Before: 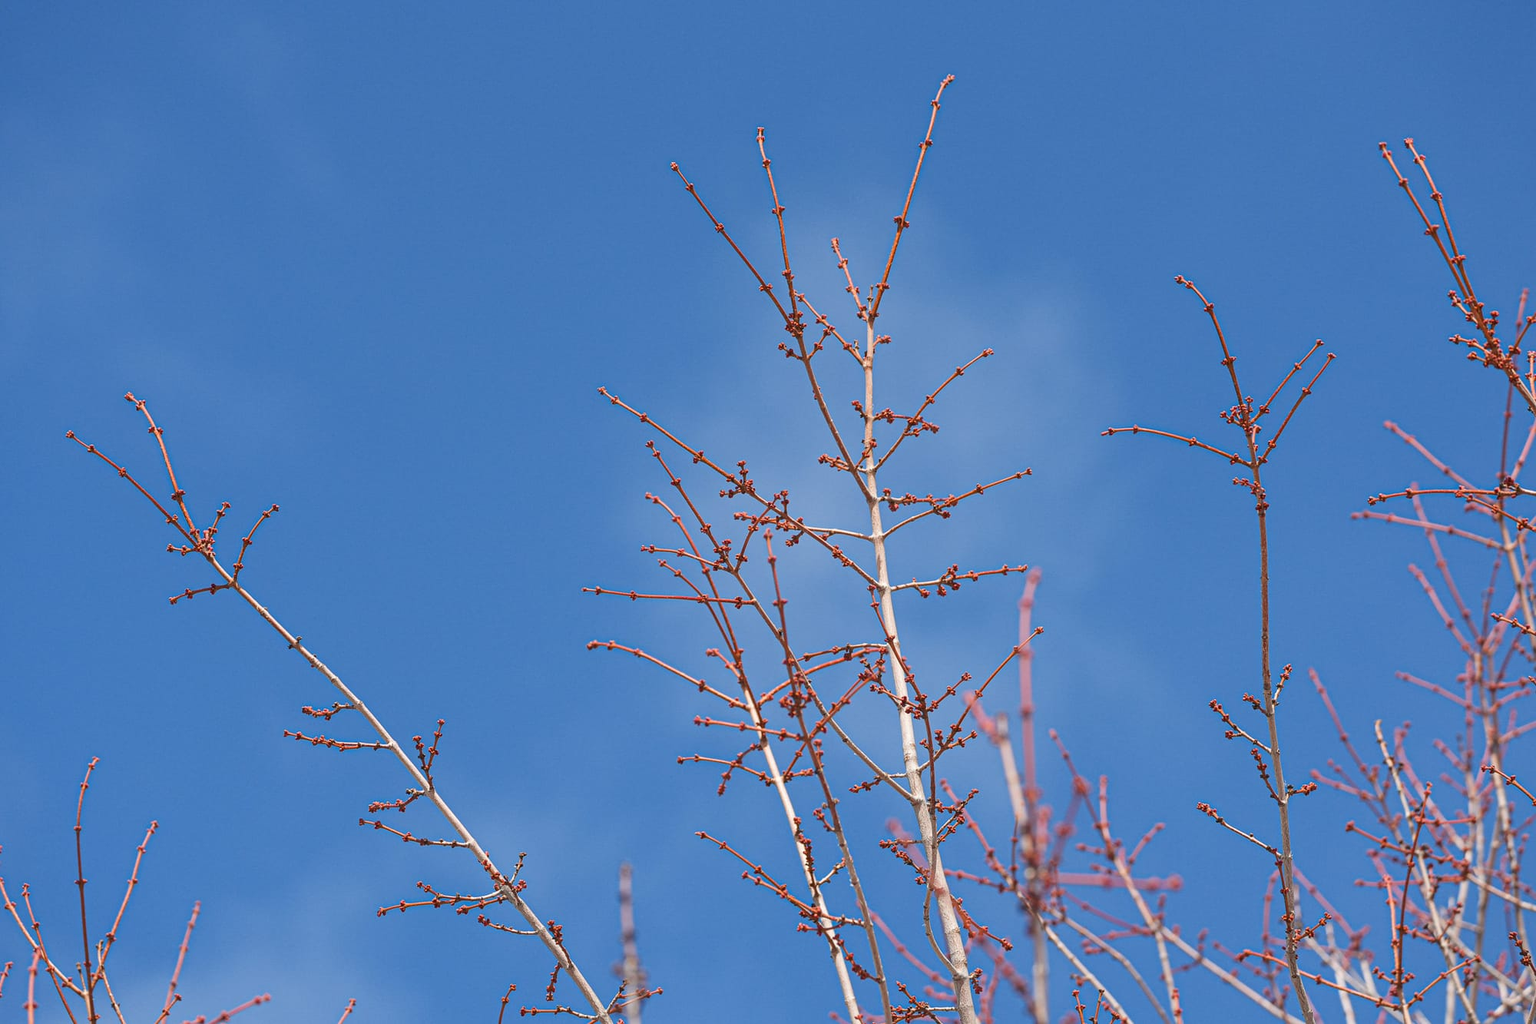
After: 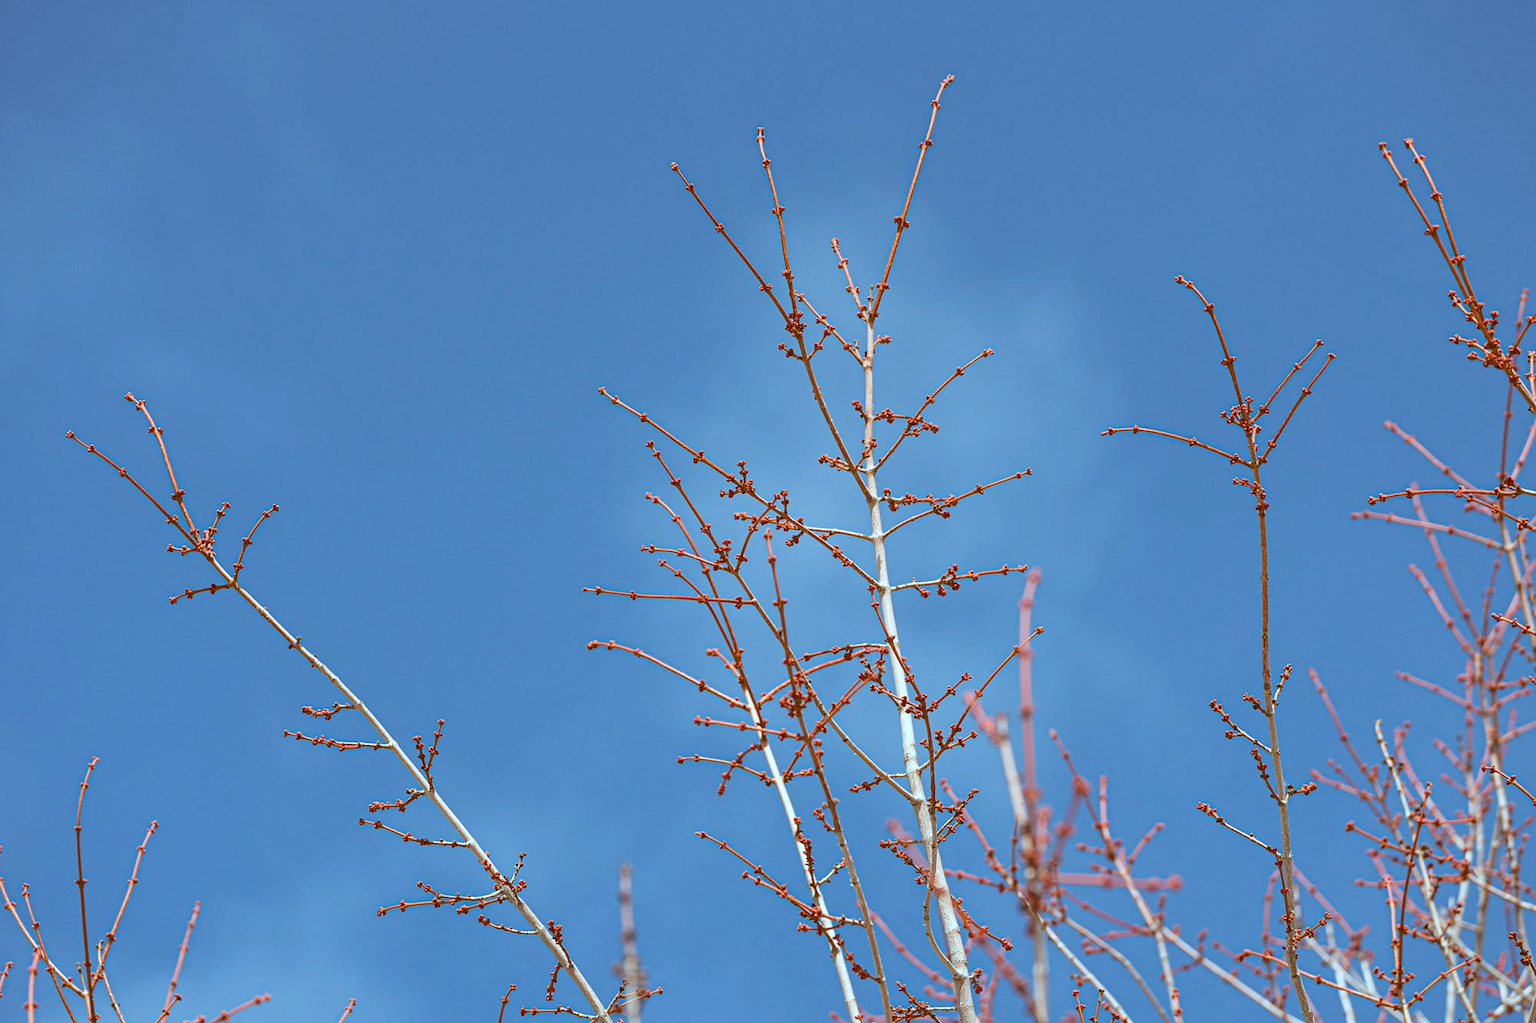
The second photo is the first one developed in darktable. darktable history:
color correction: highlights a* -14, highlights b* -16.81, shadows a* 10.82, shadows b* 30.19
exposure: exposure 0.201 EV, compensate exposure bias true, compensate highlight preservation false
